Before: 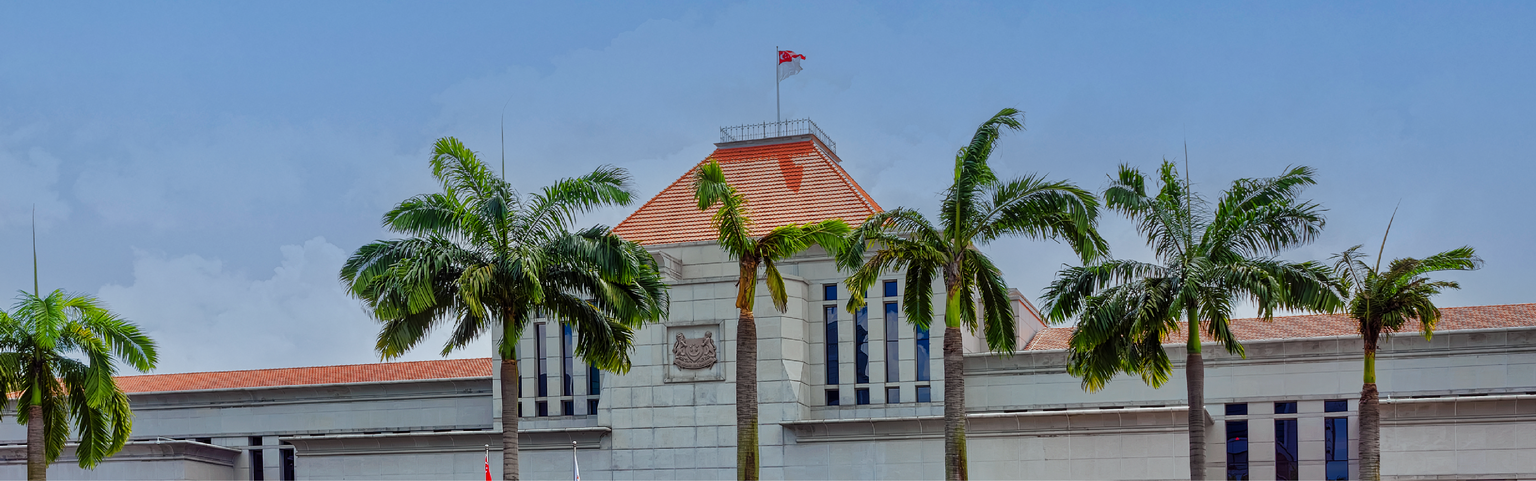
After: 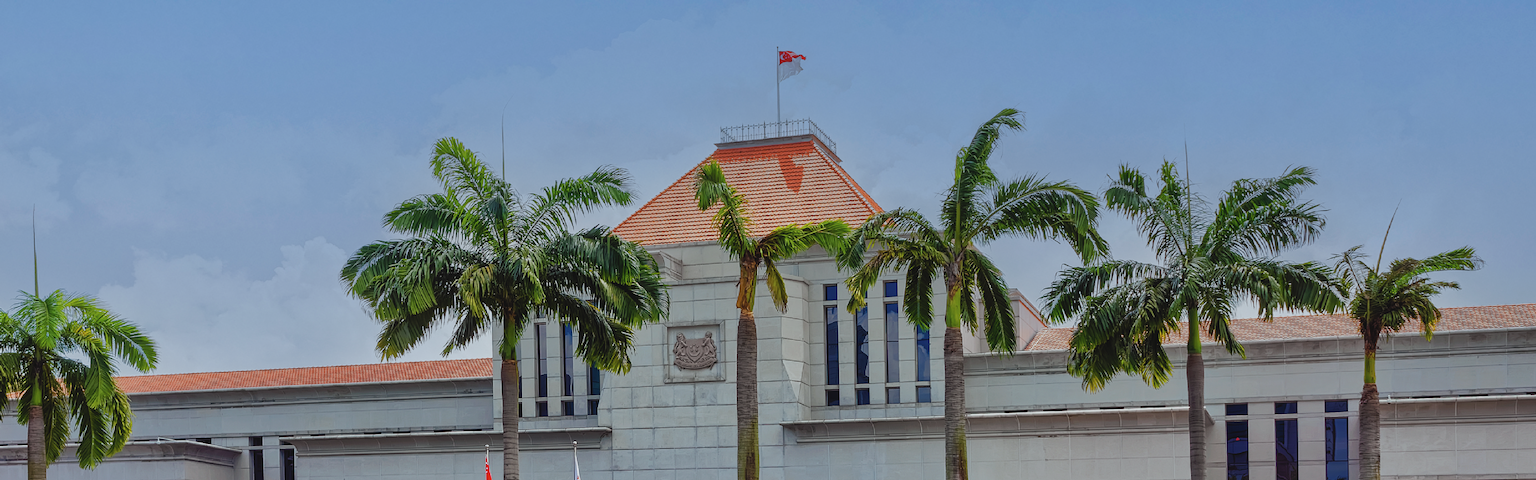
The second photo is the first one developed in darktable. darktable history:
contrast brightness saturation: contrast -0.103, saturation -0.099
